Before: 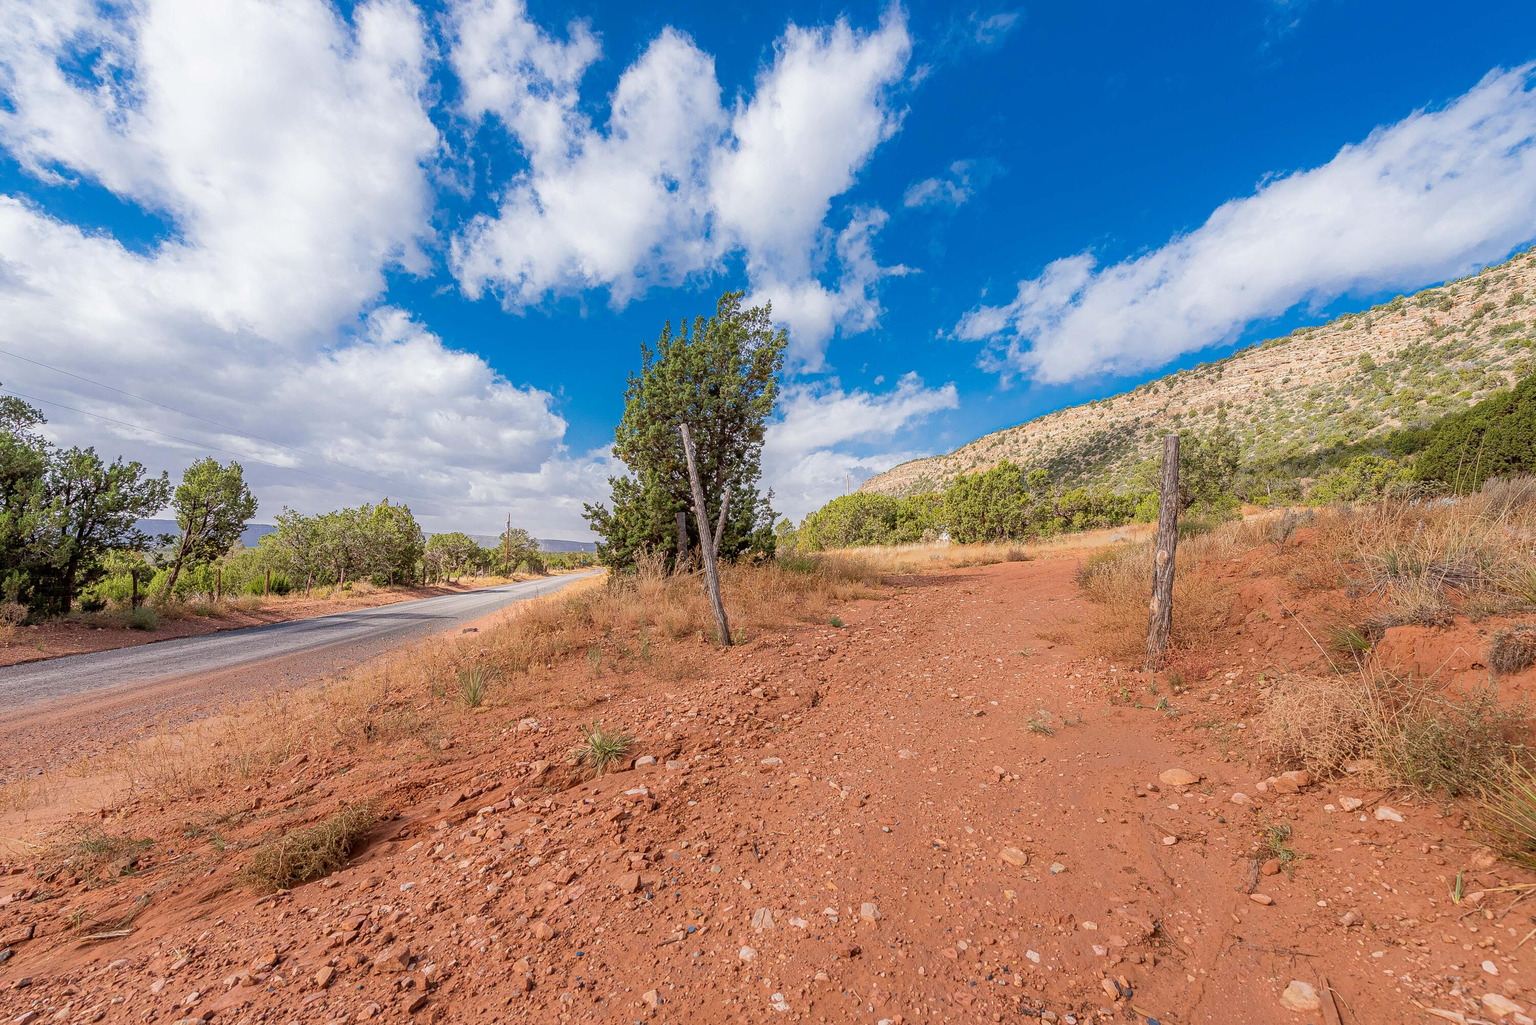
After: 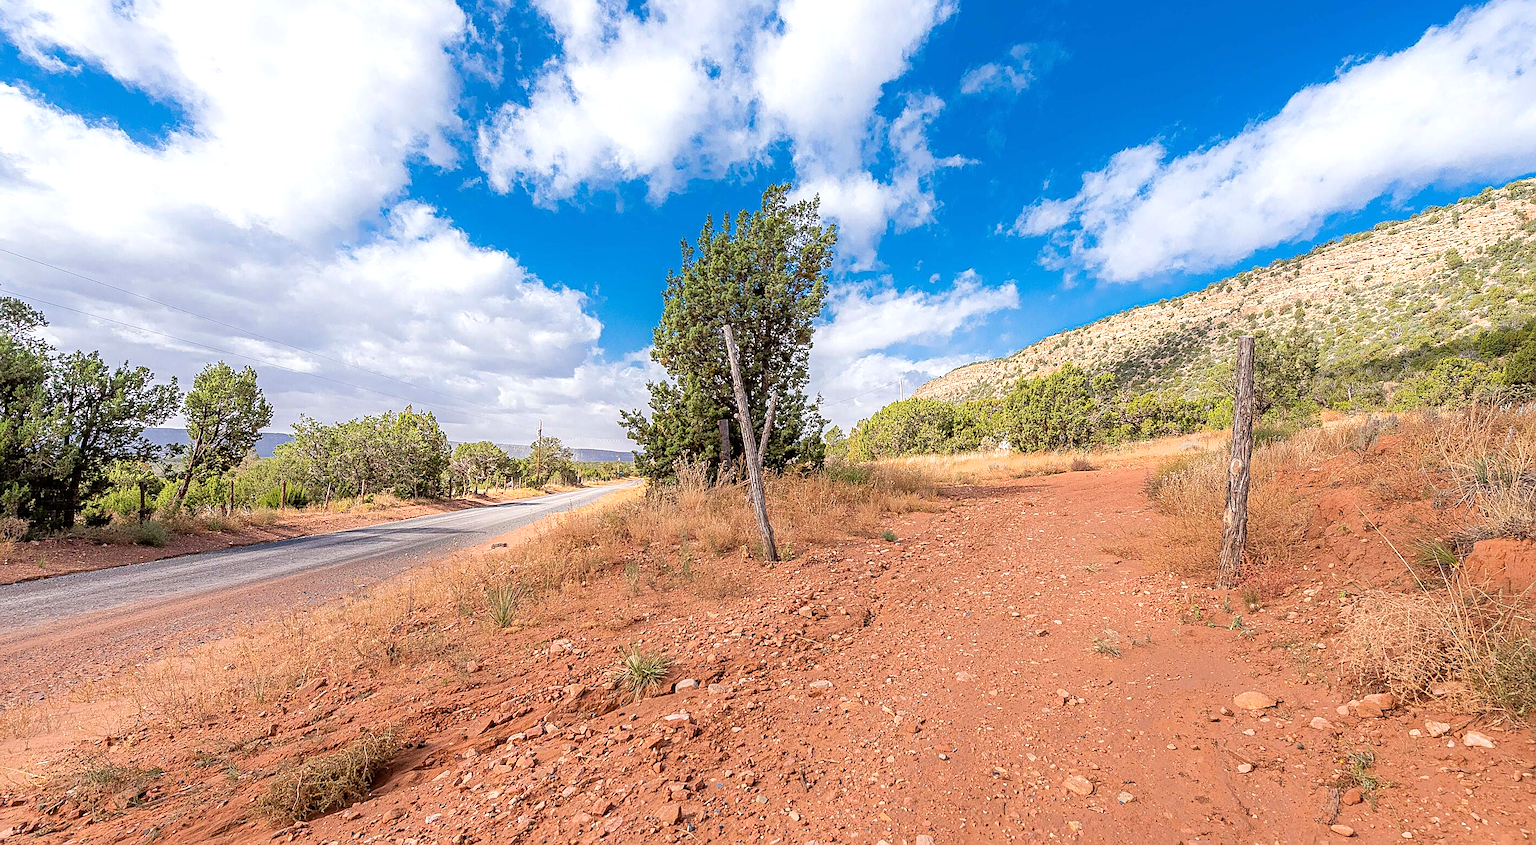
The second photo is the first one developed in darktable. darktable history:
tone equalizer: -8 EV -0.436 EV, -7 EV -0.419 EV, -6 EV -0.327 EV, -5 EV -0.185 EV, -3 EV 0.229 EV, -2 EV 0.337 EV, -1 EV 0.399 EV, +0 EV 0.433 EV
crop and rotate: angle 0.099°, top 11.527%, right 5.828%, bottom 10.843%
sharpen: on, module defaults
